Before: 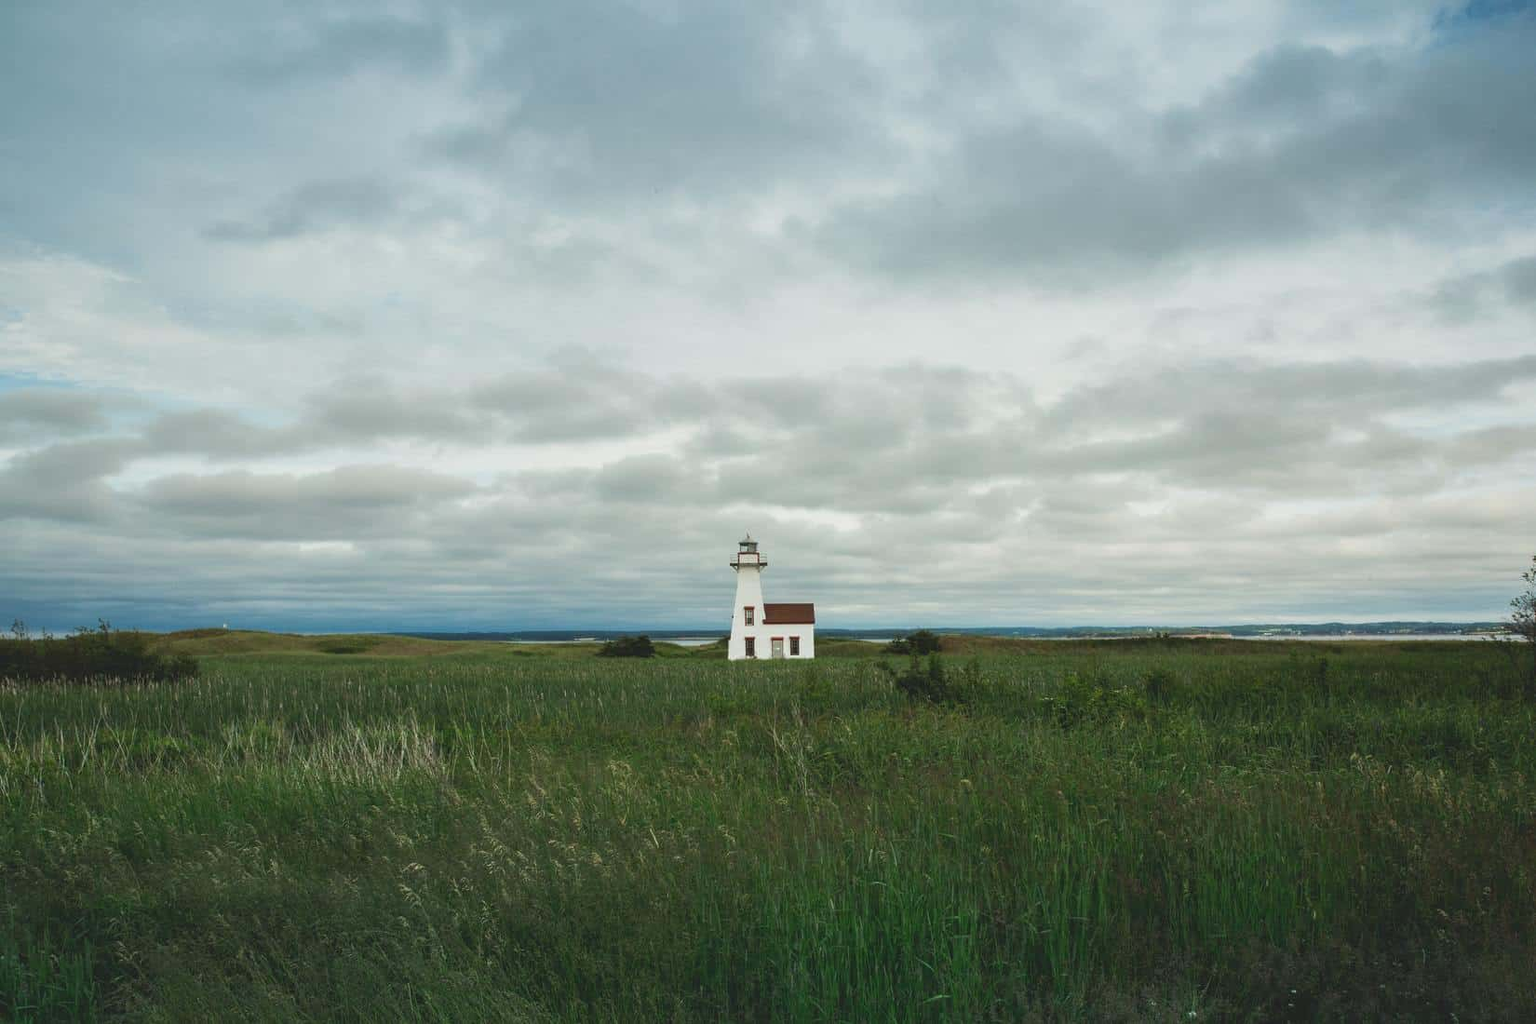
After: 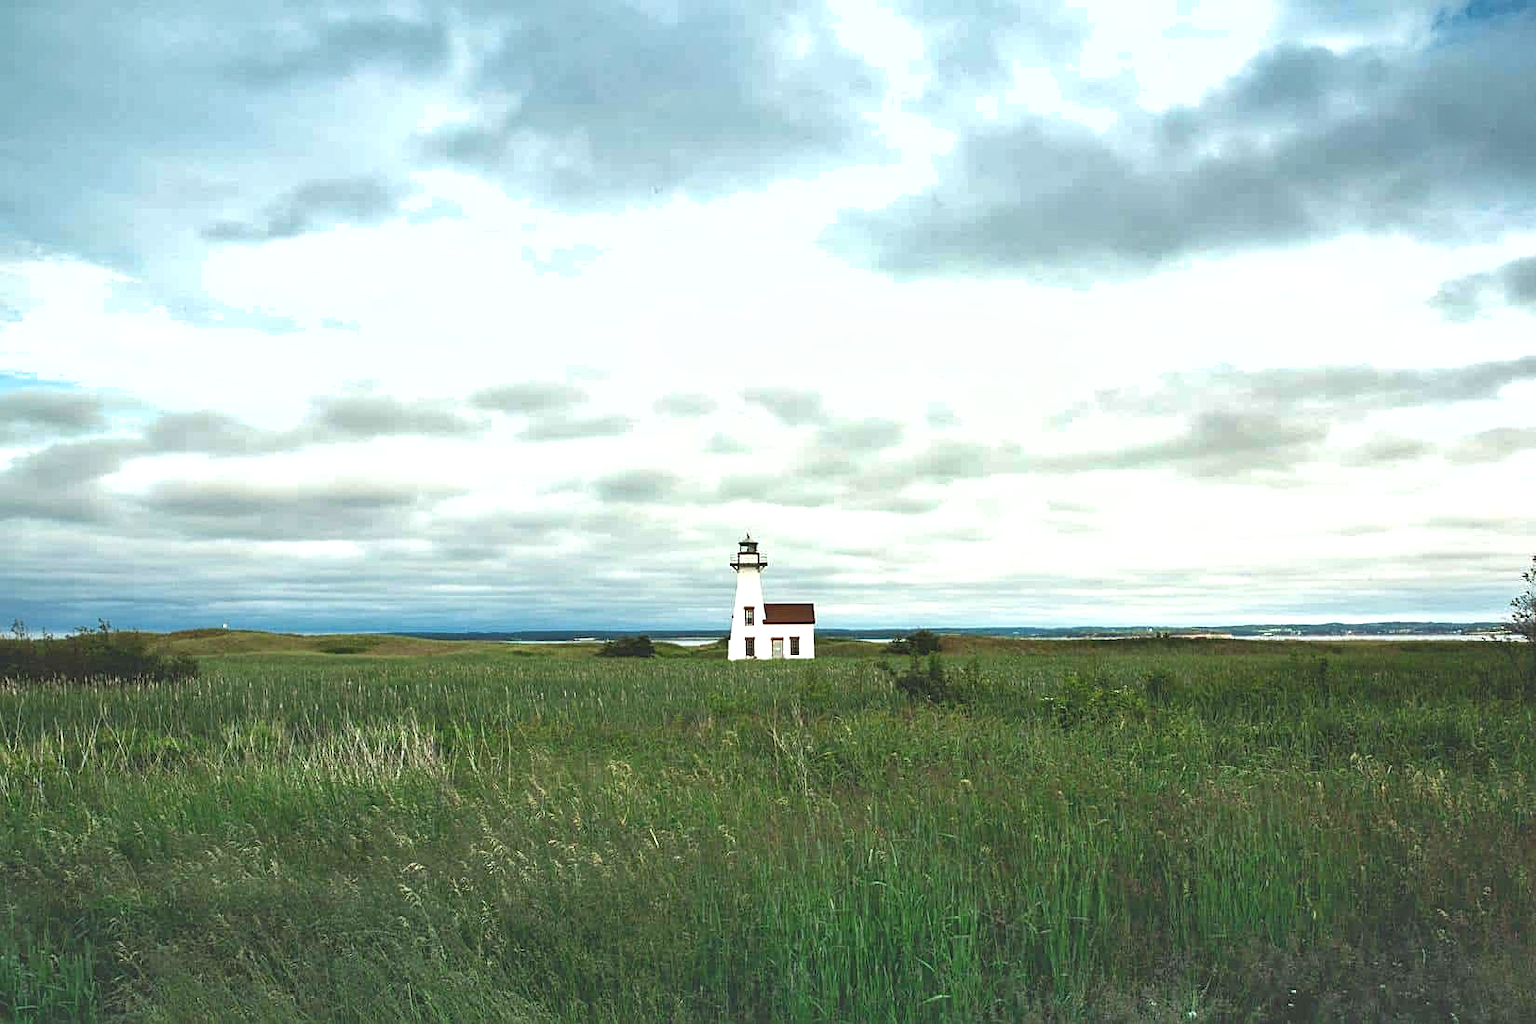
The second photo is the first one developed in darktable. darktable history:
sharpen: on, module defaults
exposure: black level correction 0, exposure 0.9 EV, compensate highlight preservation false
shadows and highlights: soften with gaussian
